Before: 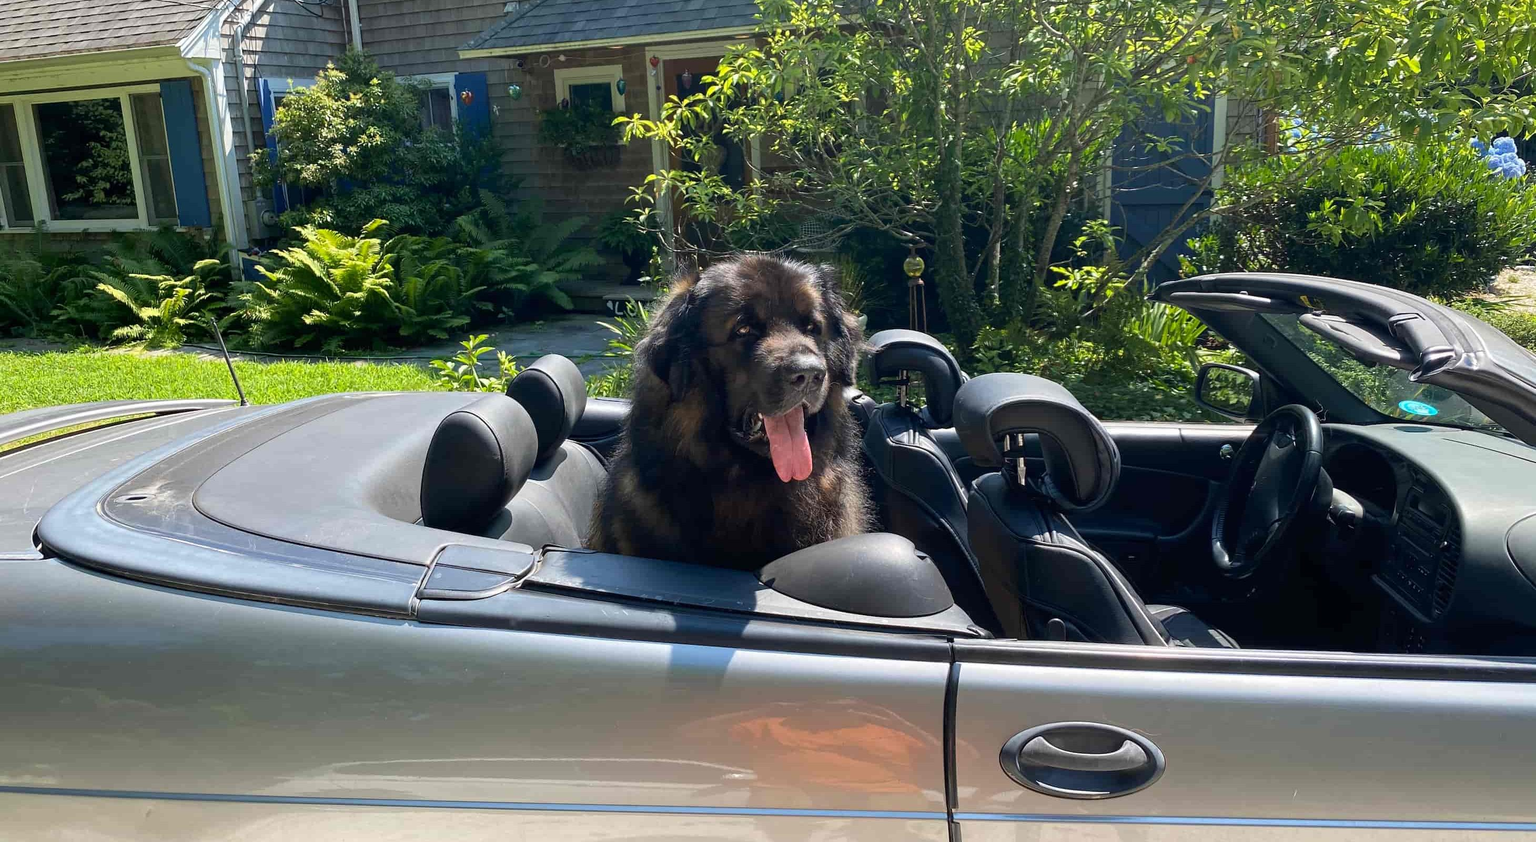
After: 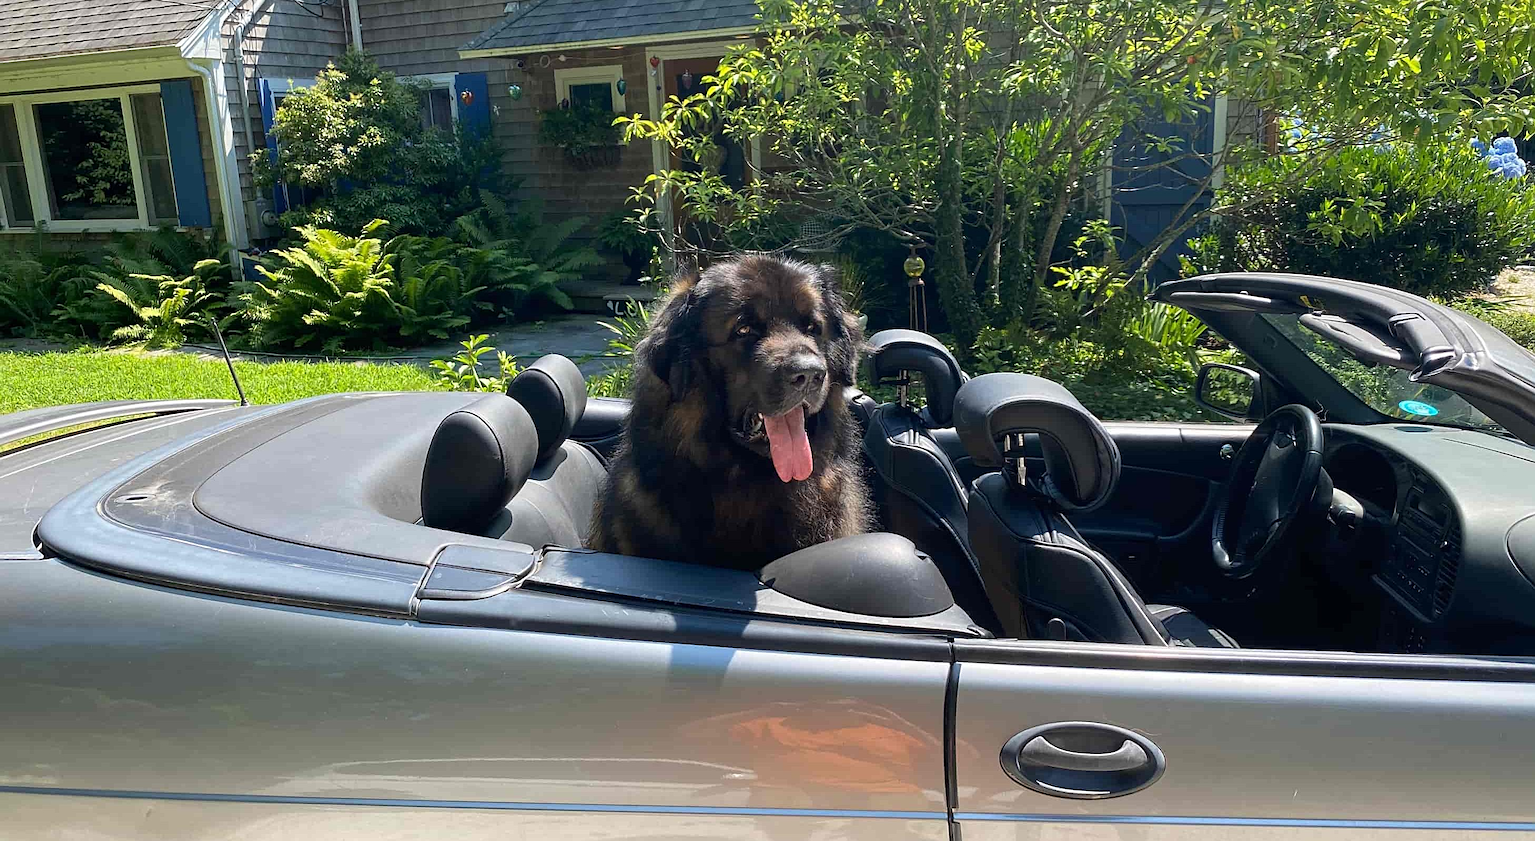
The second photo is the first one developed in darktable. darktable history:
sharpen: radius 2.203, amount 0.378, threshold 0.221
